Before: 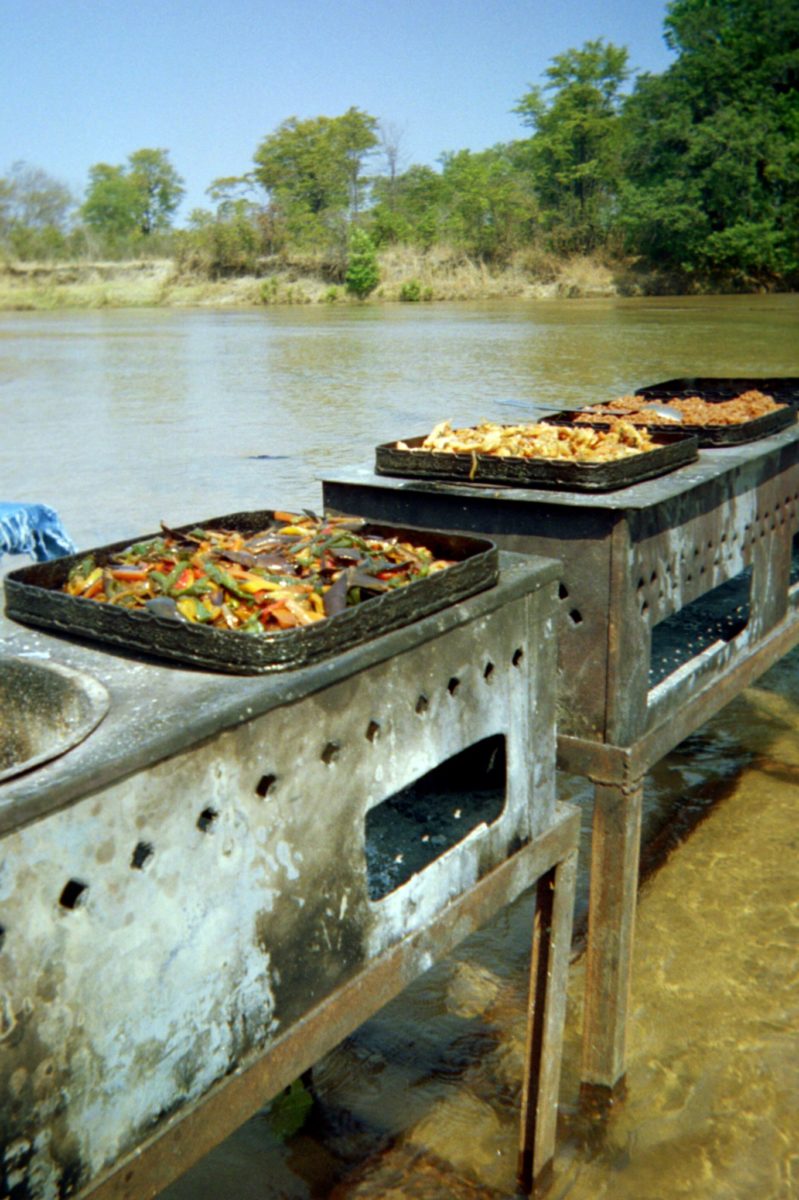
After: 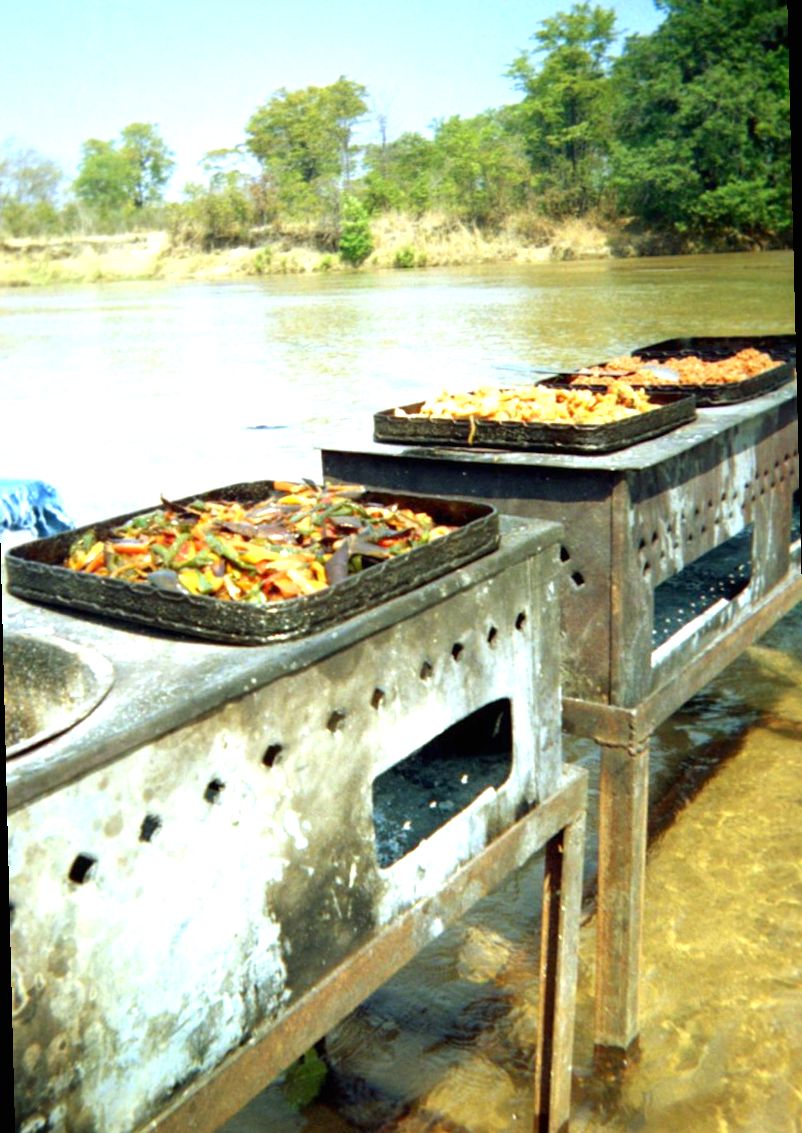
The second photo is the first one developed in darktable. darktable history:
exposure: black level correction 0, exposure 1 EV, compensate exposure bias true, compensate highlight preservation false
rotate and perspective: rotation -1.42°, crop left 0.016, crop right 0.984, crop top 0.035, crop bottom 0.965
